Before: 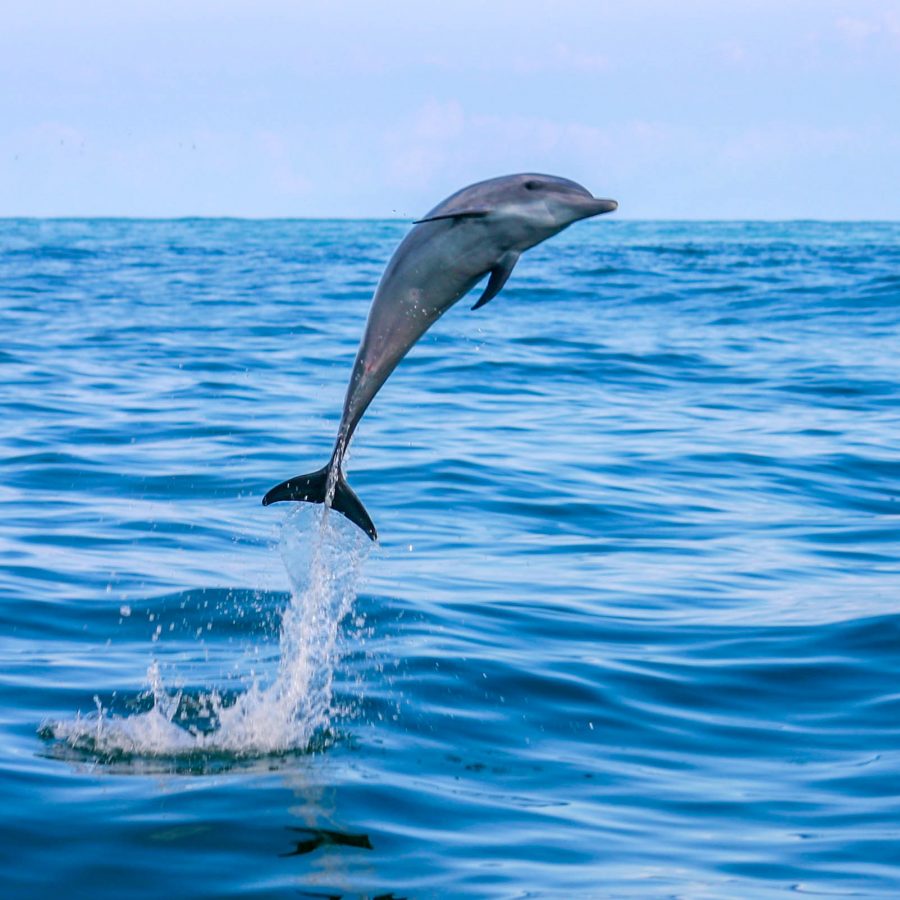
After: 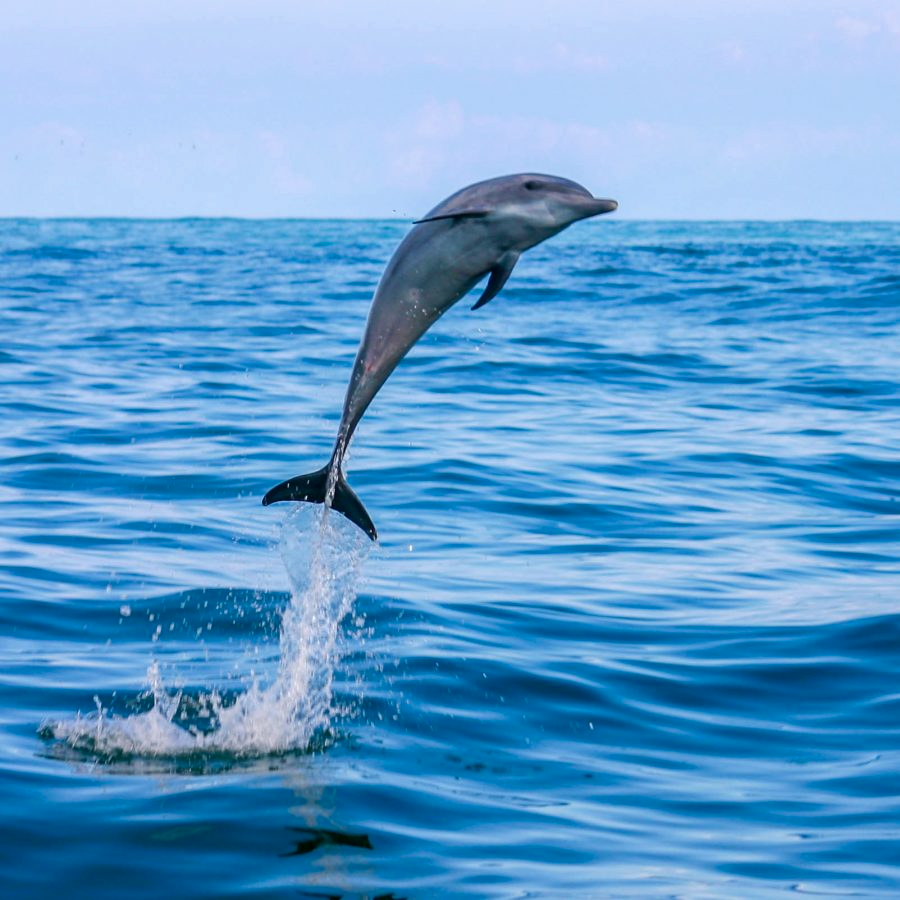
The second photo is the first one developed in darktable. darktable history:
contrast brightness saturation: contrast 0.027, brightness -0.039
